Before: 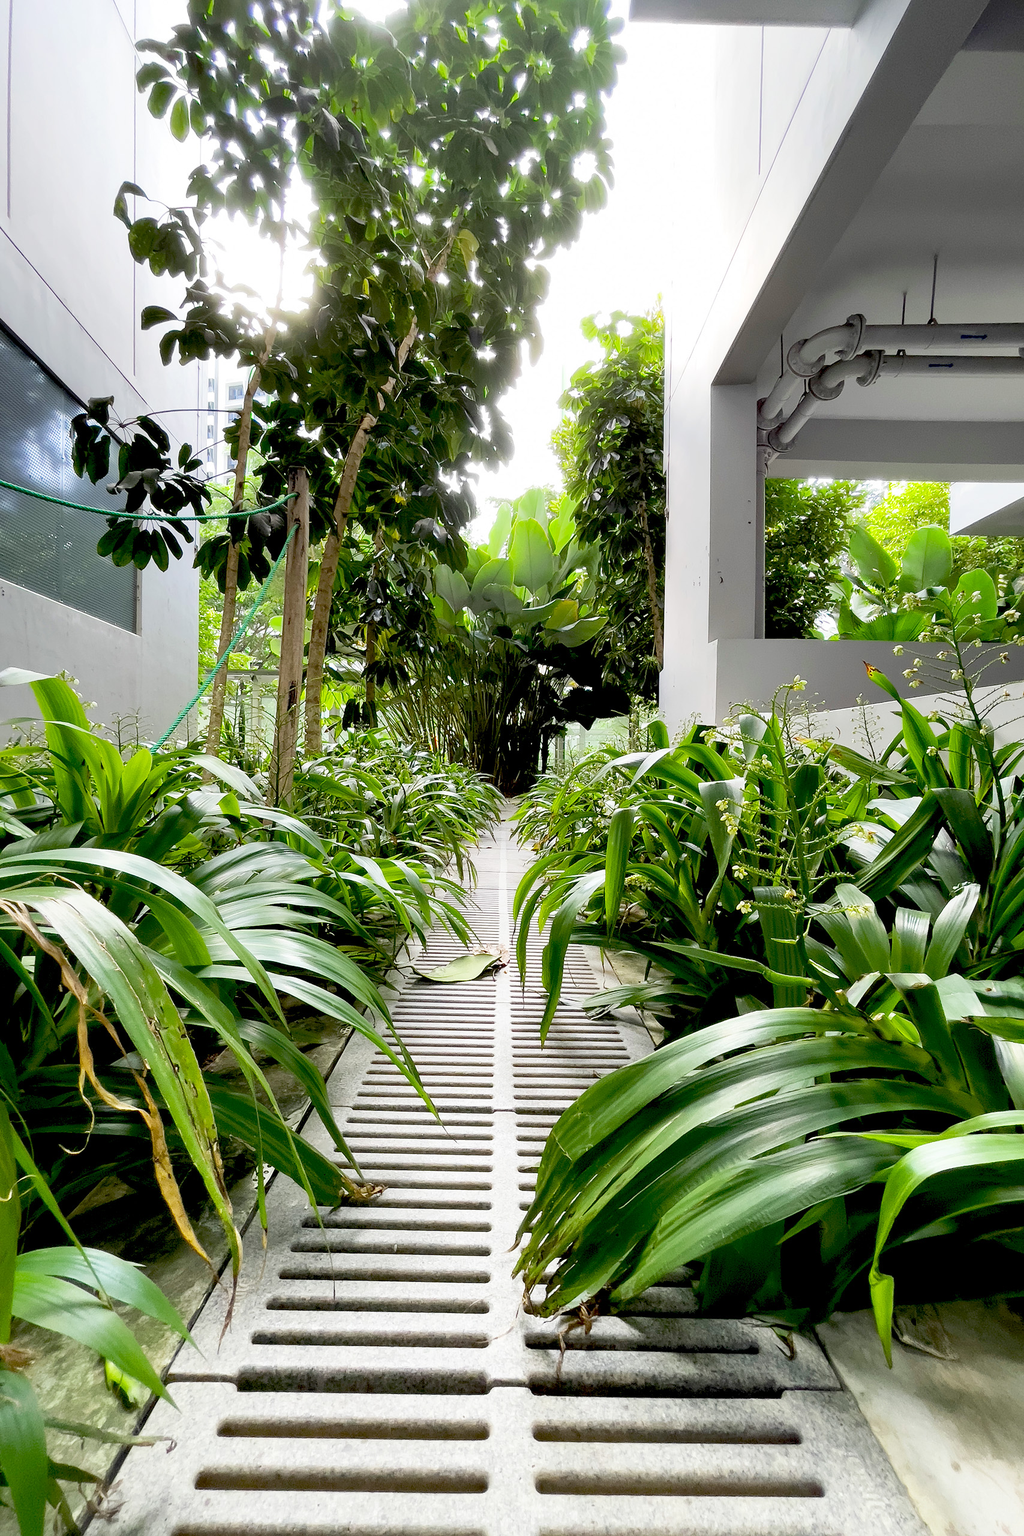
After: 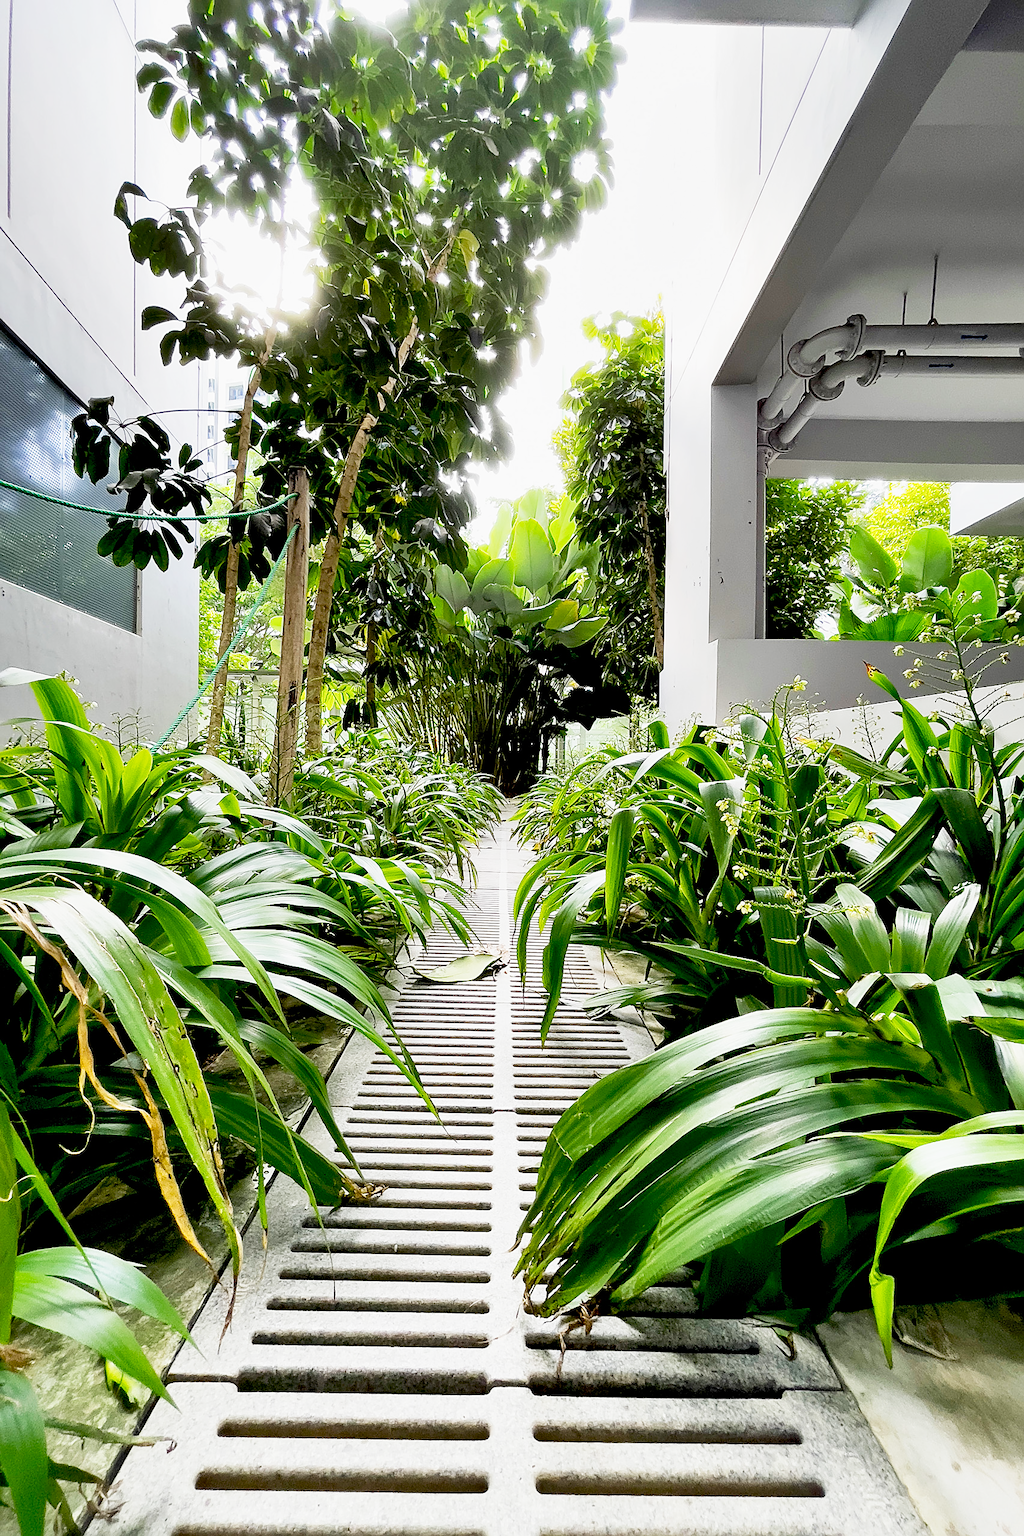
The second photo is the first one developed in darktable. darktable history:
tone curve: curves: ch0 [(0, 0) (0.051, 0.03) (0.096, 0.071) (0.241, 0.247) (0.455, 0.525) (0.594, 0.697) (0.741, 0.845) (0.871, 0.933) (1, 0.984)]; ch1 [(0, 0) (0.1, 0.038) (0.318, 0.243) (0.399, 0.351) (0.478, 0.469) (0.499, 0.499) (0.534, 0.549) (0.565, 0.594) (0.601, 0.634) (0.666, 0.7) (1, 1)]; ch2 [(0, 0) (0.453, 0.45) (0.479, 0.483) (0.504, 0.499) (0.52, 0.519) (0.541, 0.559) (0.592, 0.612) (0.824, 0.815) (1, 1)], preserve colors none
sharpen: on, module defaults
shadows and highlights: shadows color adjustment 97.99%, highlights color adjustment 57.76%, soften with gaussian
